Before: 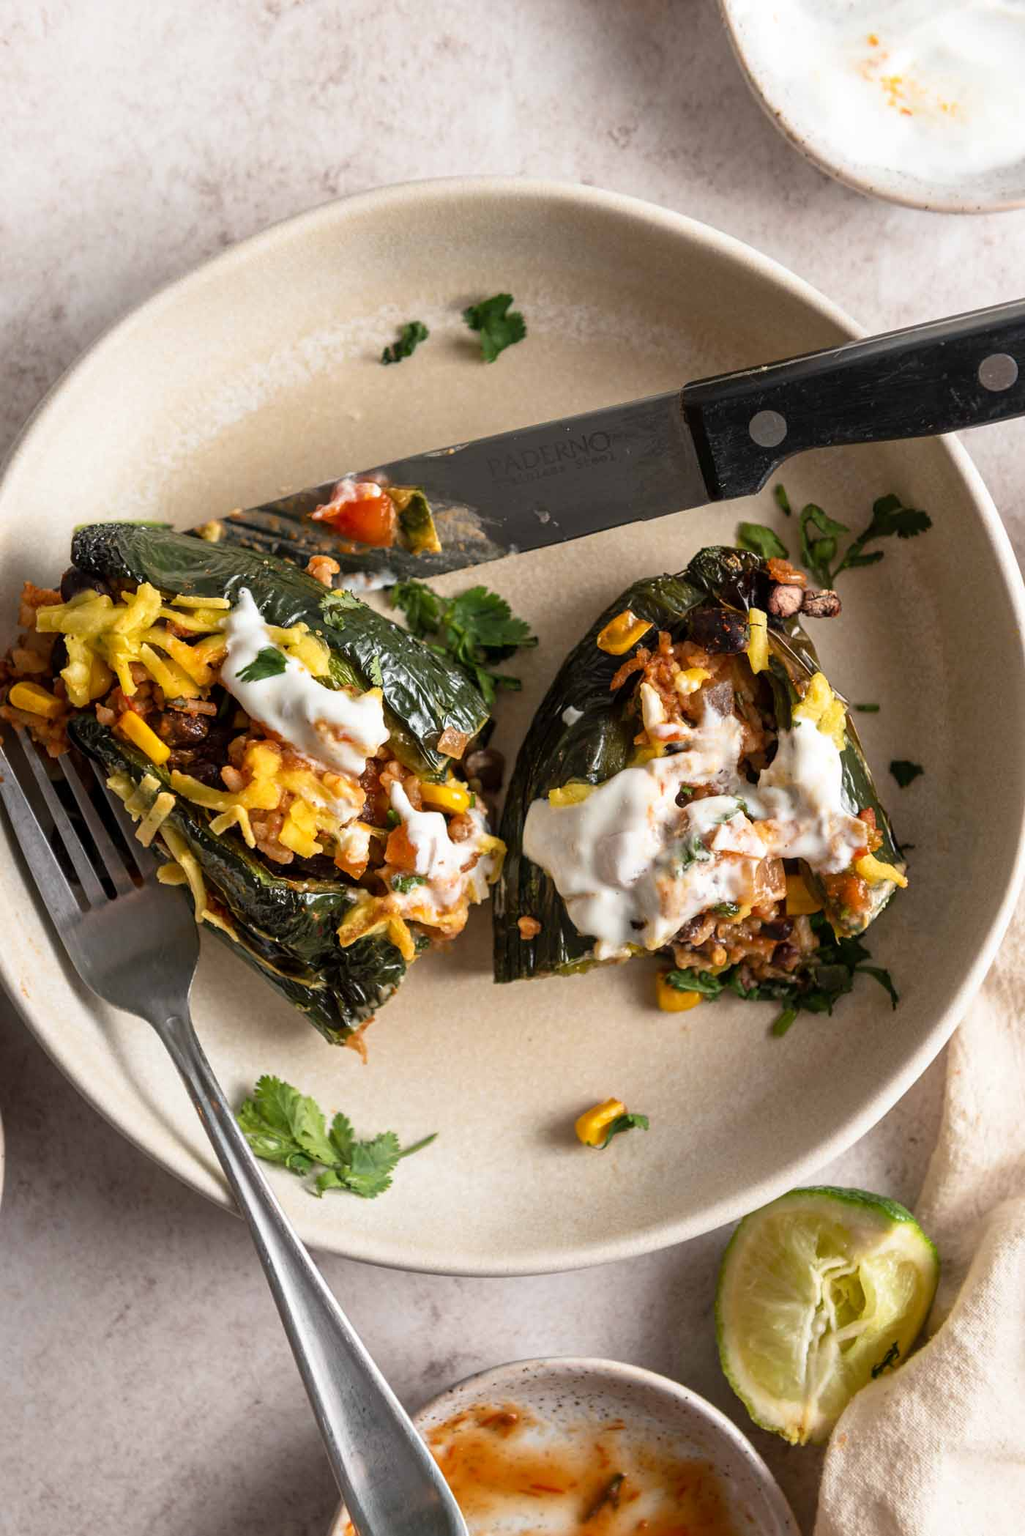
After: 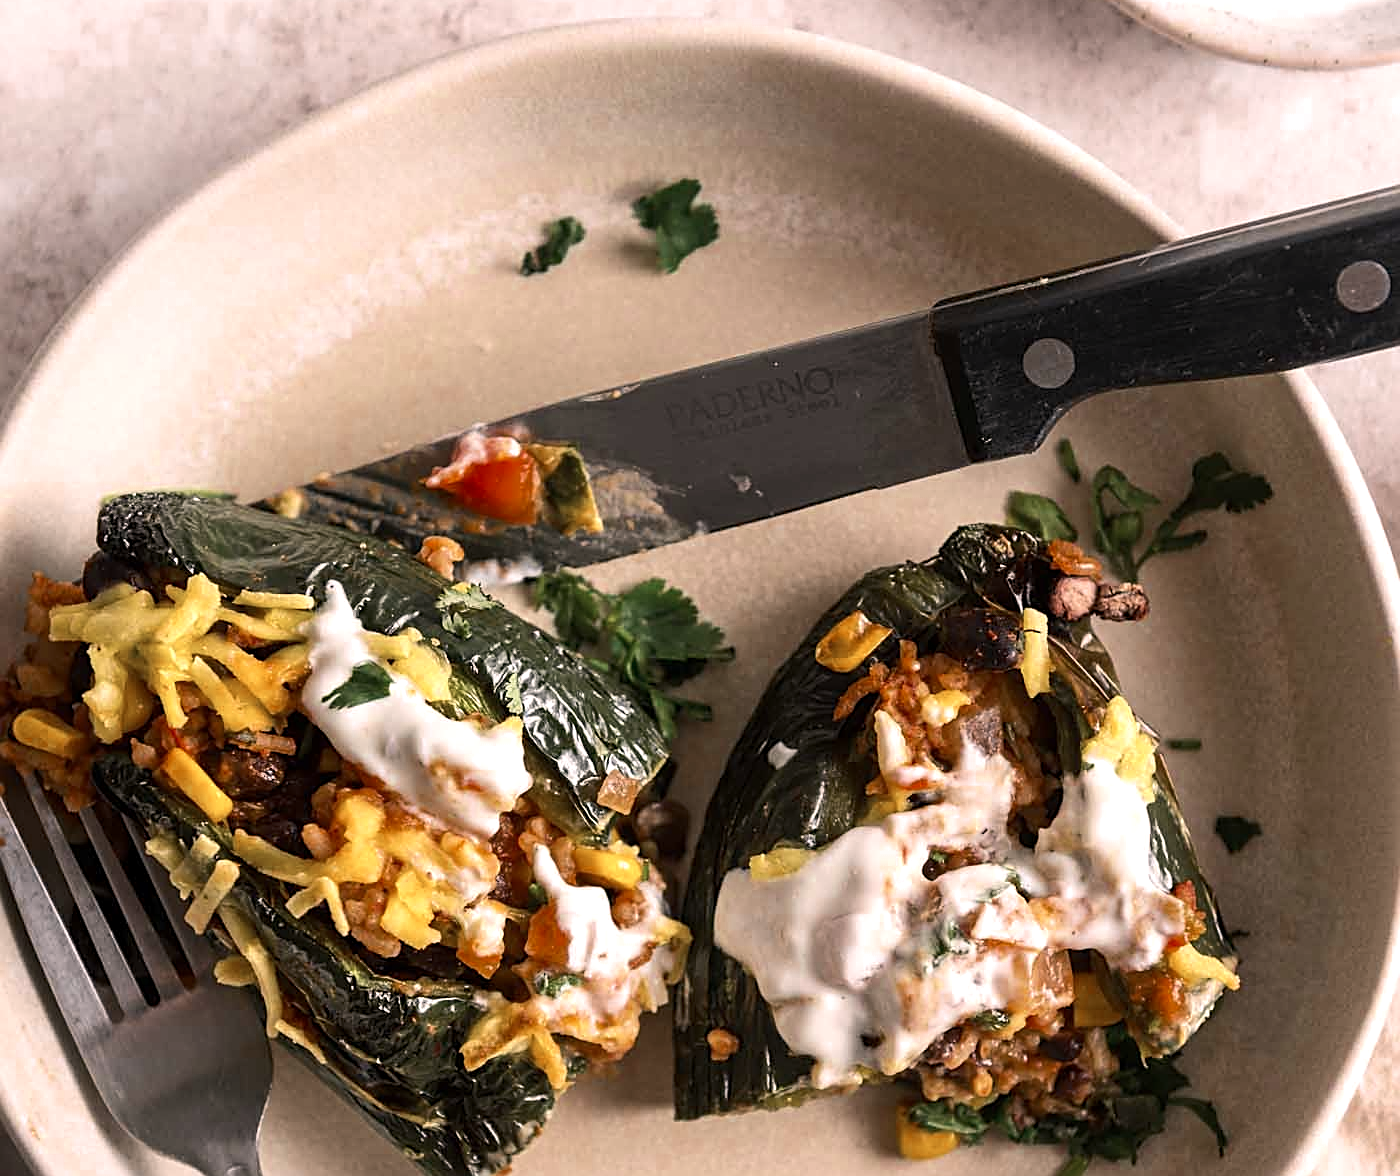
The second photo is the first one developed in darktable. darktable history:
white balance: red 0.988, blue 1.017
crop and rotate: top 10.605%, bottom 33.274%
color zones: curves: ch0 [(0, 0.5) (0.125, 0.4) (0.25, 0.5) (0.375, 0.4) (0.5, 0.4) (0.625, 0.6) (0.75, 0.6) (0.875, 0.5)]; ch1 [(0, 0.4) (0.125, 0.5) (0.25, 0.4) (0.375, 0.4) (0.5, 0.4) (0.625, 0.4) (0.75, 0.5) (0.875, 0.4)]; ch2 [(0, 0.6) (0.125, 0.5) (0.25, 0.5) (0.375, 0.6) (0.5, 0.6) (0.625, 0.5) (0.75, 0.5) (0.875, 0.5)]
color correction: highlights a* 7.34, highlights b* 4.37
sharpen: on, module defaults
color balance: contrast -15%
tone equalizer: -8 EV -0.75 EV, -7 EV -0.7 EV, -6 EV -0.6 EV, -5 EV -0.4 EV, -3 EV 0.4 EV, -2 EV 0.6 EV, -1 EV 0.7 EV, +0 EV 0.75 EV, edges refinement/feathering 500, mask exposure compensation -1.57 EV, preserve details no
